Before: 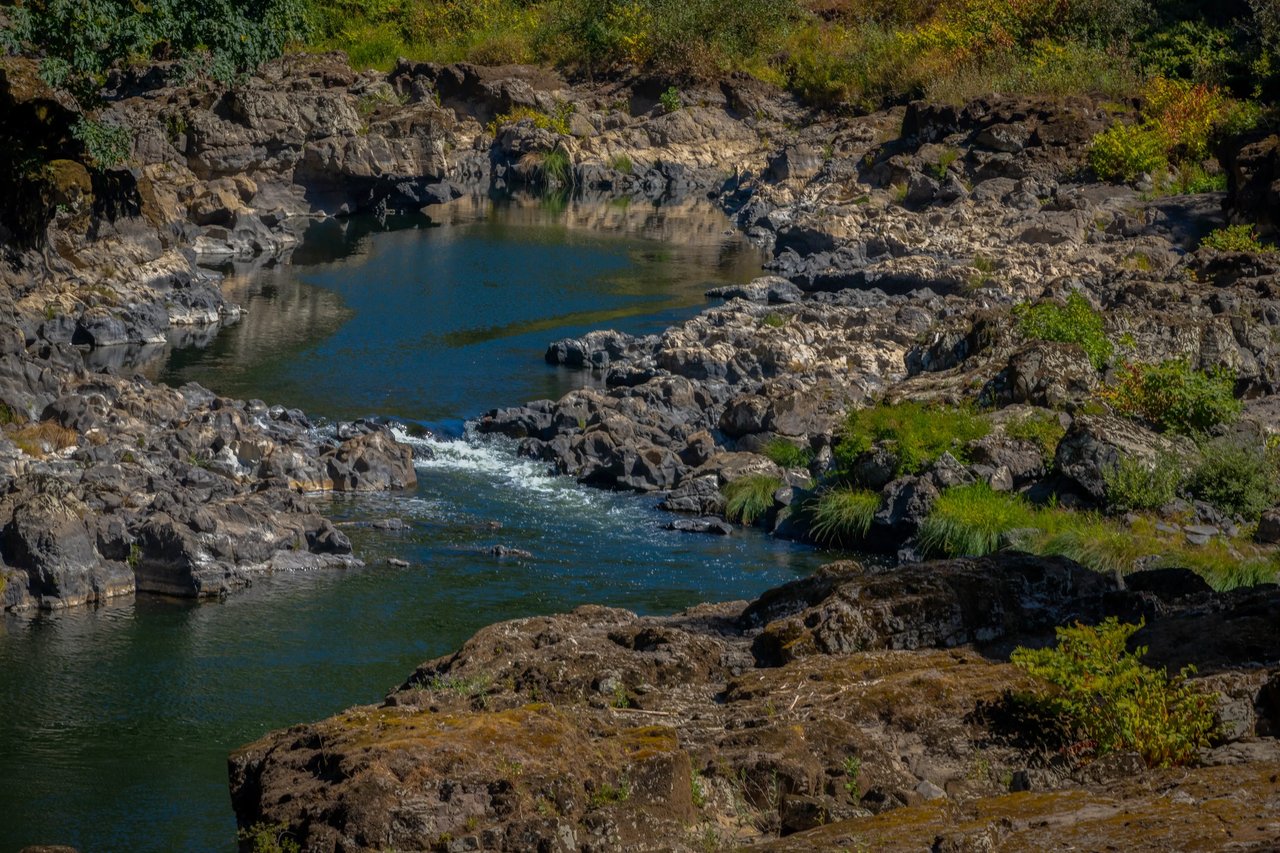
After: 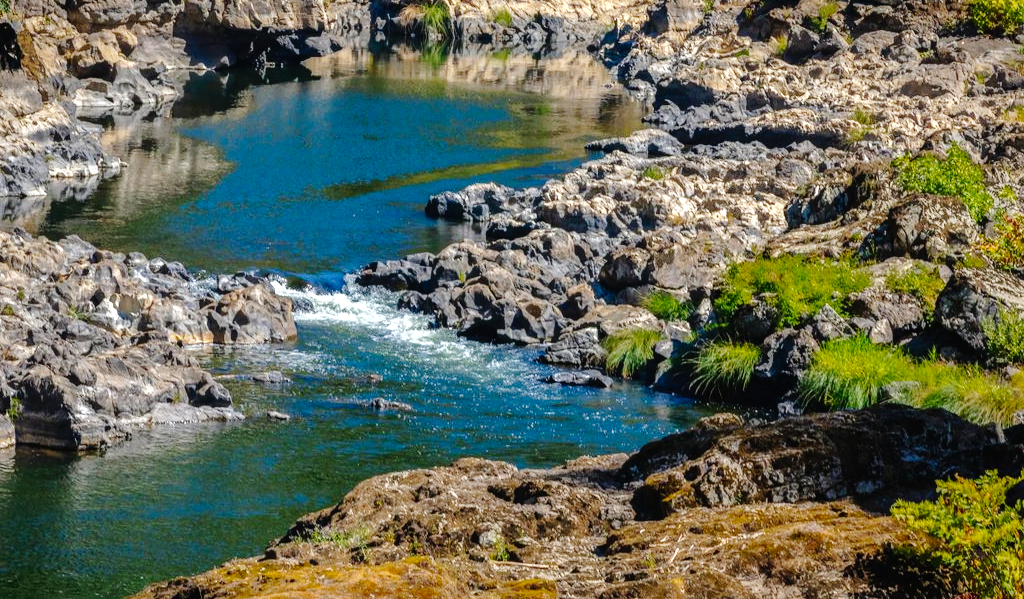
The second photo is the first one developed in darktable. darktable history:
tone curve: curves: ch0 [(0, 0) (0.003, 0.013) (0.011, 0.016) (0.025, 0.021) (0.044, 0.029) (0.069, 0.039) (0.1, 0.056) (0.136, 0.085) (0.177, 0.14) (0.224, 0.201) (0.277, 0.28) (0.335, 0.372) (0.399, 0.475) (0.468, 0.567) (0.543, 0.643) (0.623, 0.722) (0.709, 0.801) (0.801, 0.859) (0.898, 0.927) (1, 1)], preserve colors none
exposure: black level correction 0, exposure 1 EV, compensate highlight preservation false
crop: left 9.44%, top 17.32%, right 10.558%, bottom 12.346%
